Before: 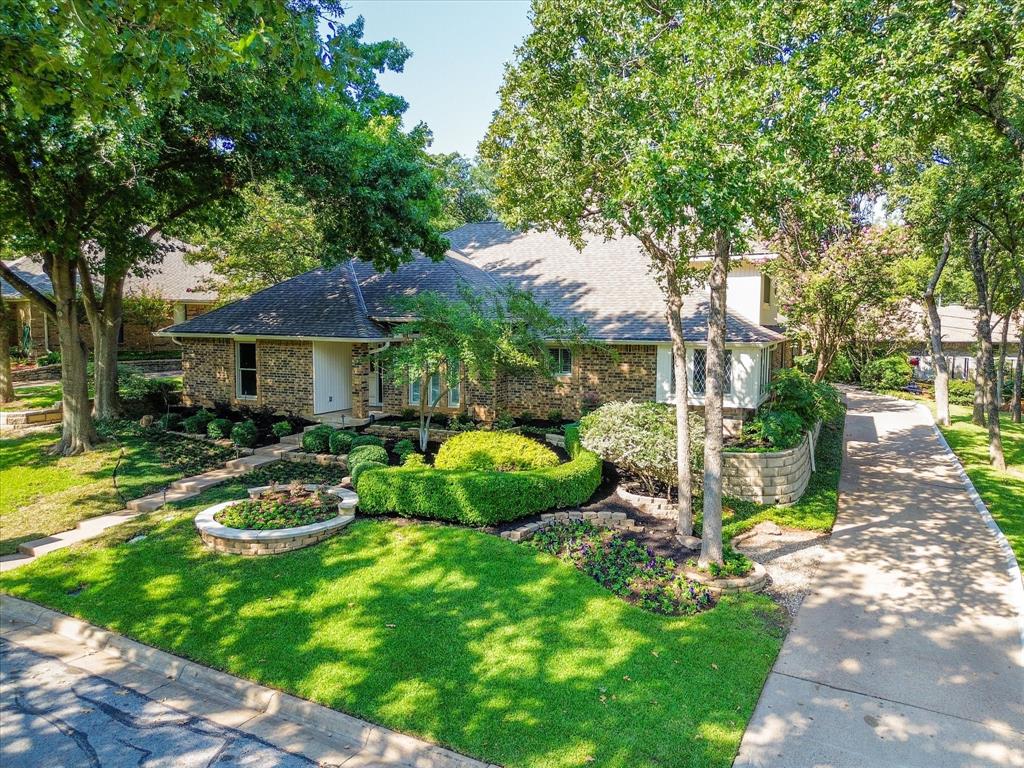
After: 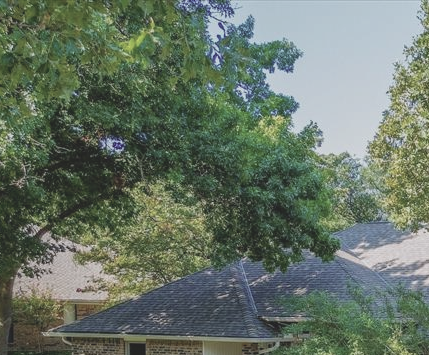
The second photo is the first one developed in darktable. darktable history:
crop and rotate: left 10.817%, top 0.062%, right 47.194%, bottom 53.626%
tone equalizer: on, module defaults
contrast brightness saturation: contrast -0.26, saturation -0.43
white balance: red 1.009, blue 1.027
exposure: compensate highlight preservation false
